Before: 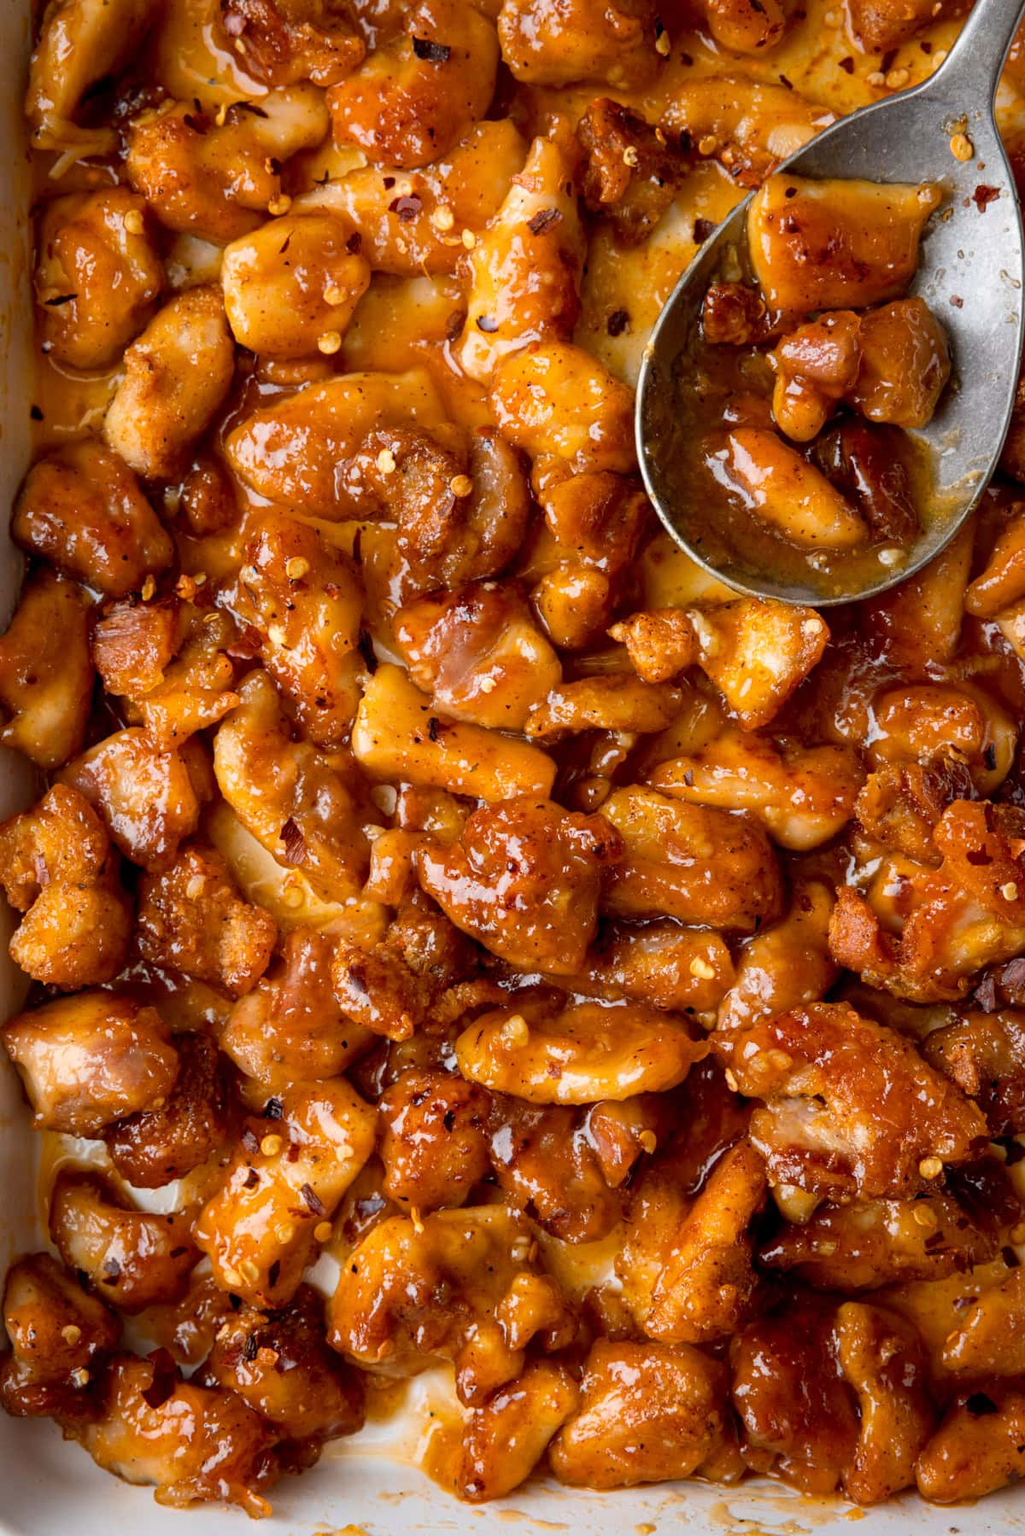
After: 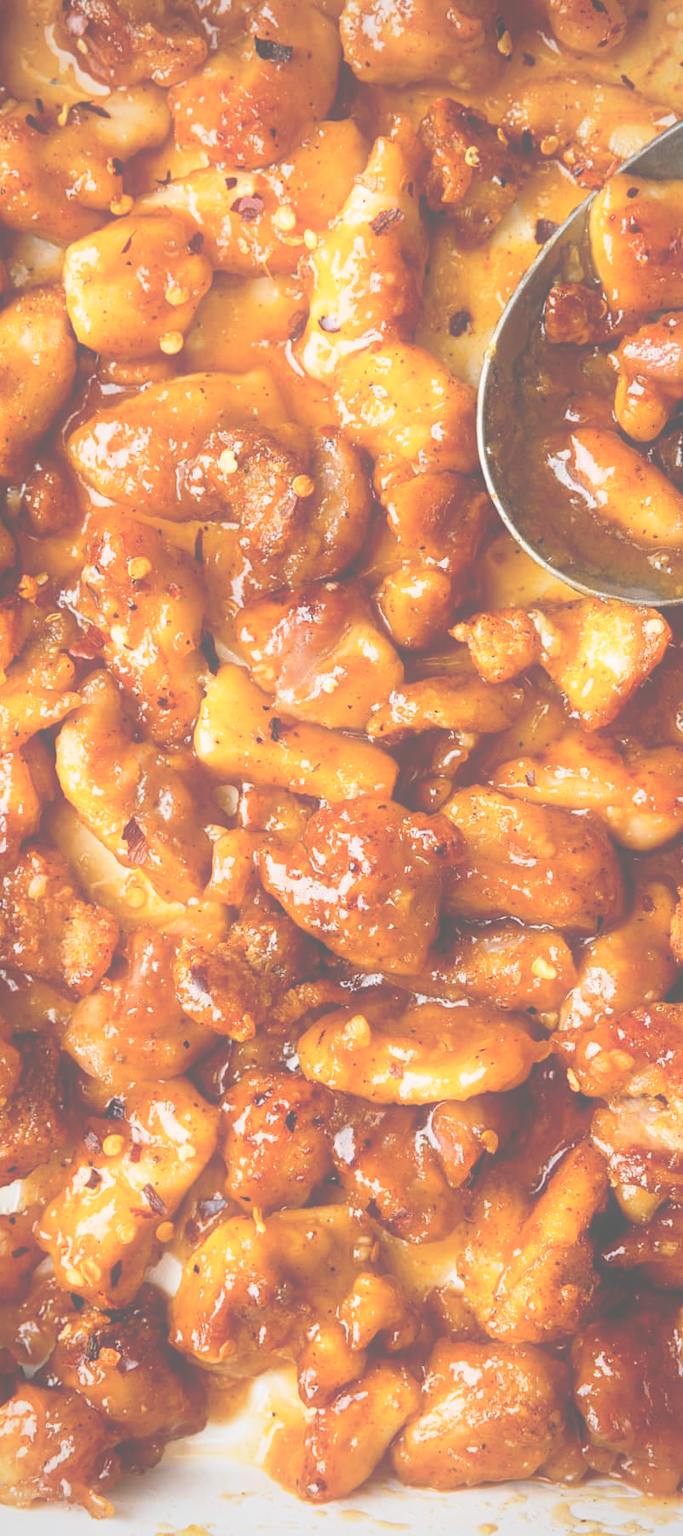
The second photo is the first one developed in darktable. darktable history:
vignetting: fall-off radius 93.87%
levels: levels [0.018, 0.493, 1]
crop and rotate: left 15.446%, right 17.836%
tone equalizer: on, module defaults
exposure: black level correction -0.062, exposure -0.05 EV, compensate highlight preservation false
contrast equalizer: y [[0.5, 0.488, 0.462, 0.461, 0.491, 0.5], [0.5 ×6], [0.5 ×6], [0 ×6], [0 ×6]]
base curve: curves: ch0 [(0, 0) (0.028, 0.03) (0.121, 0.232) (0.46, 0.748) (0.859, 0.968) (1, 1)], preserve colors none
